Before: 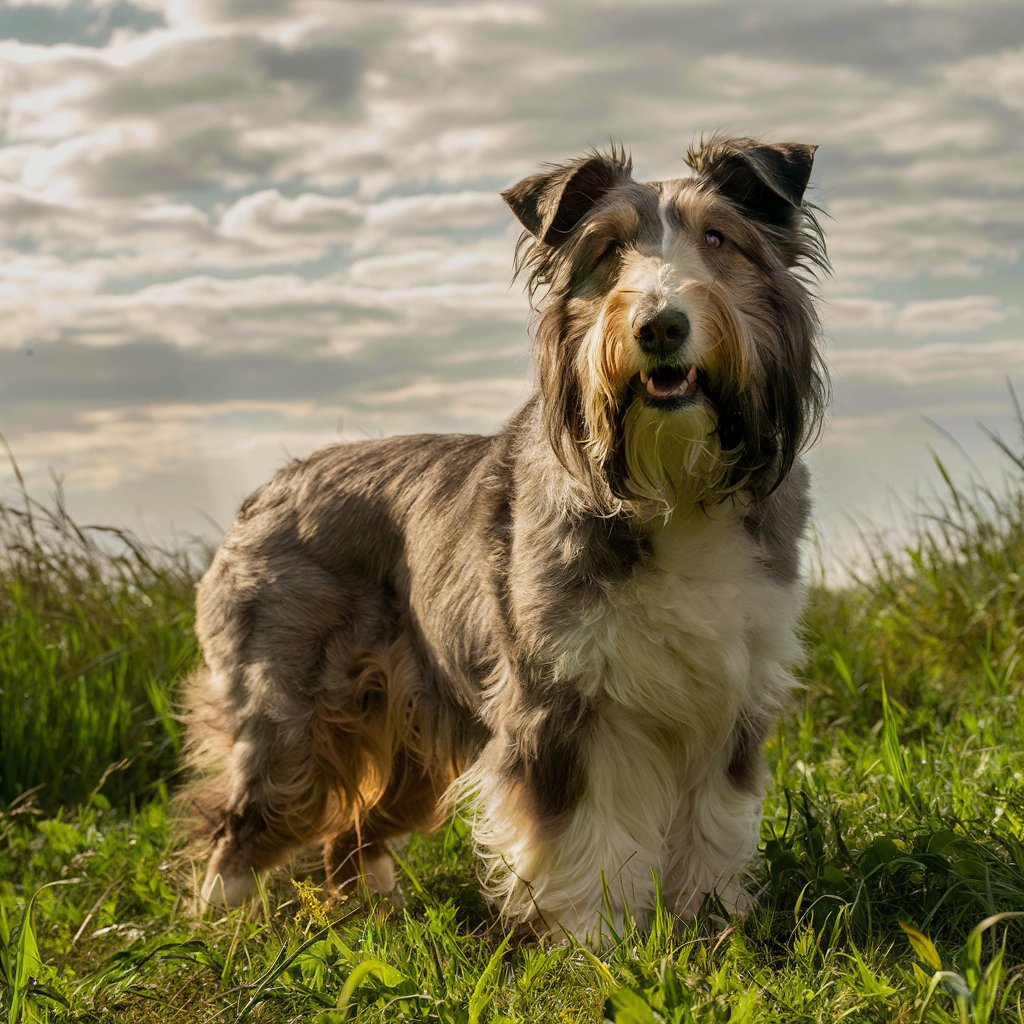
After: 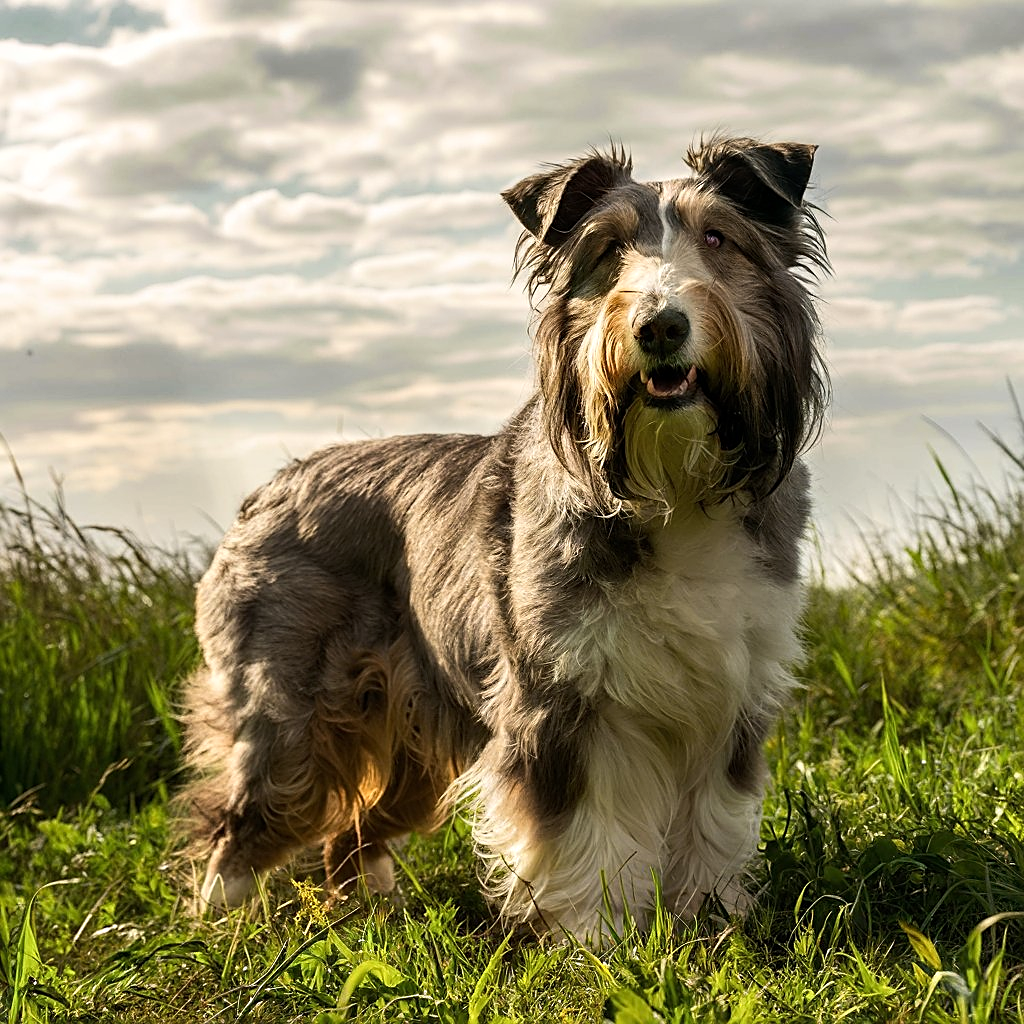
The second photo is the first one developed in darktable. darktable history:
sharpen: on, module defaults
shadows and highlights: shadows 0, highlights 40
tone equalizer: -8 EV -0.417 EV, -7 EV -0.389 EV, -6 EV -0.333 EV, -5 EV -0.222 EV, -3 EV 0.222 EV, -2 EV 0.333 EV, -1 EV 0.389 EV, +0 EV 0.417 EV, edges refinement/feathering 500, mask exposure compensation -1.57 EV, preserve details no
